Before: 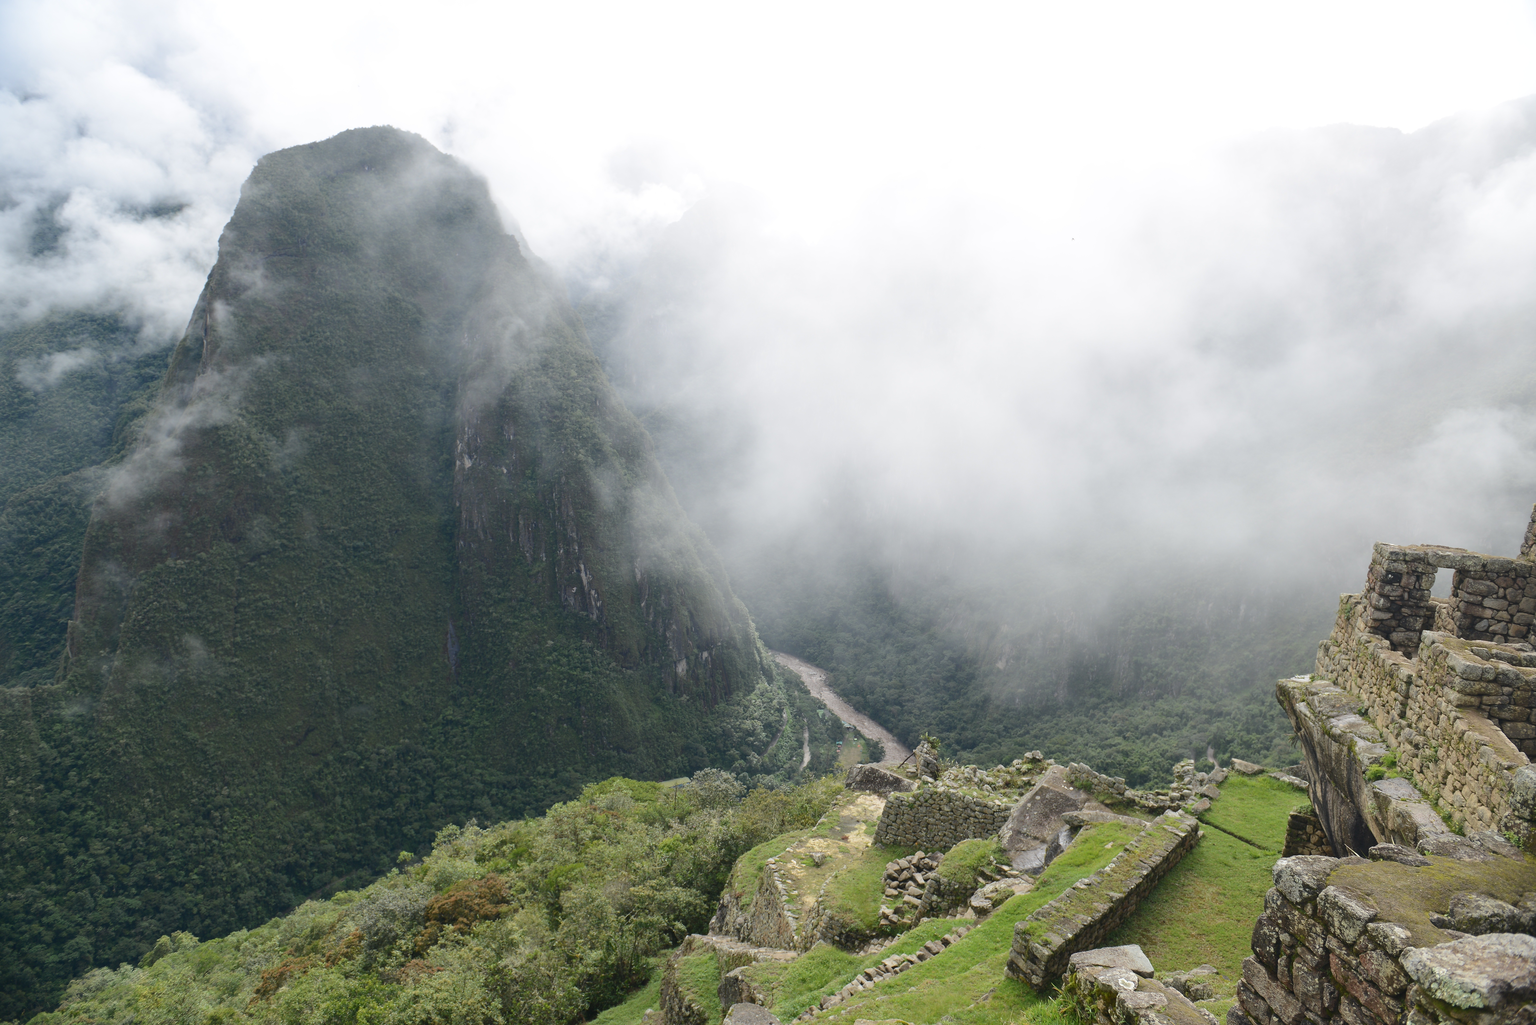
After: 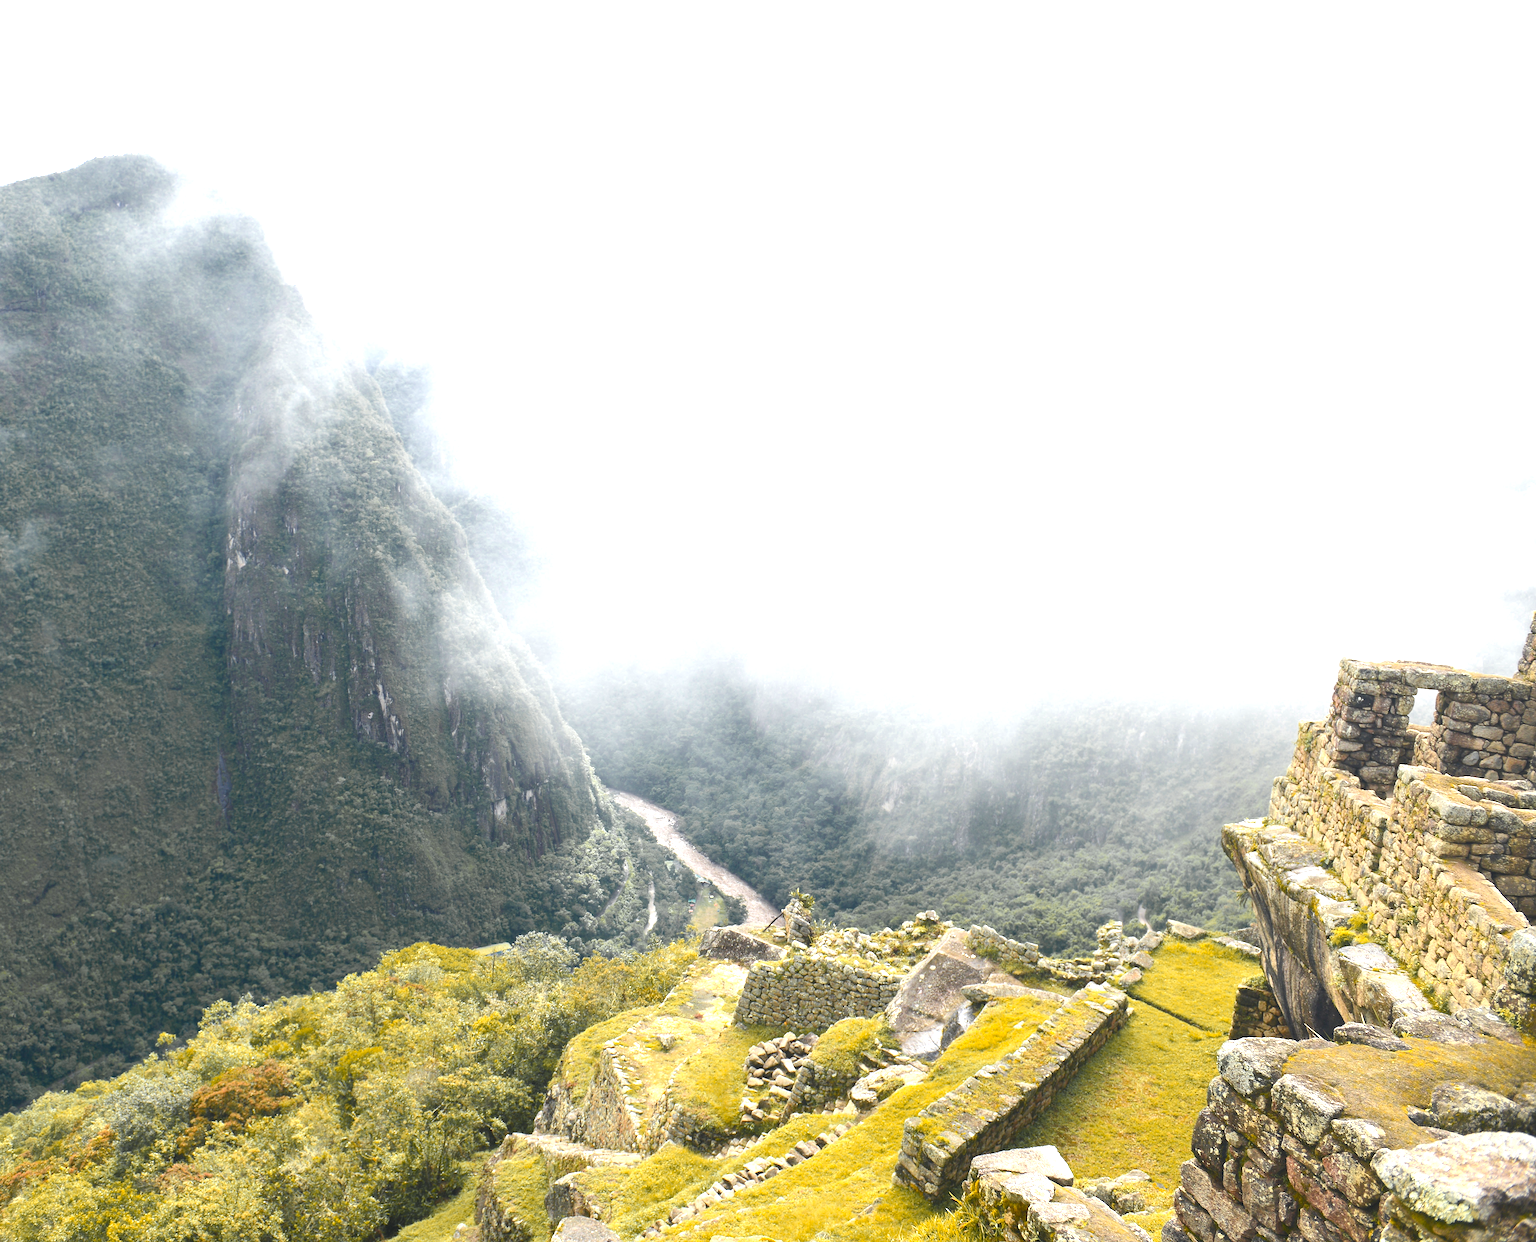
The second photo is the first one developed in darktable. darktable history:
crop: left 17.508%, bottom 0.04%
exposure: black level correction 0, exposure 1.329 EV, compensate highlight preservation false
color zones: curves: ch0 [(0, 0.499) (0.143, 0.5) (0.286, 0.5) (0.429, 0.476) (0.571, 0.284) (0.714, 0.243) (0.857, 0.449) (1, 0.499)]; ch1 [(0, 0.532) (0.143, 0.645) (0.286, 0.696) (0.429, 0.211) (0.571, 0.504) (0.714, 0.493) (0.857, 0.495) (1, 0.532)]; ch2 [(0, 0.5) (0.143, 0.5) (0.286, 0.427) (0.429, 0.324) (0.571, 0.5) (0.714, 0.5) (0.857, 0.5) (1, 0.5)]
